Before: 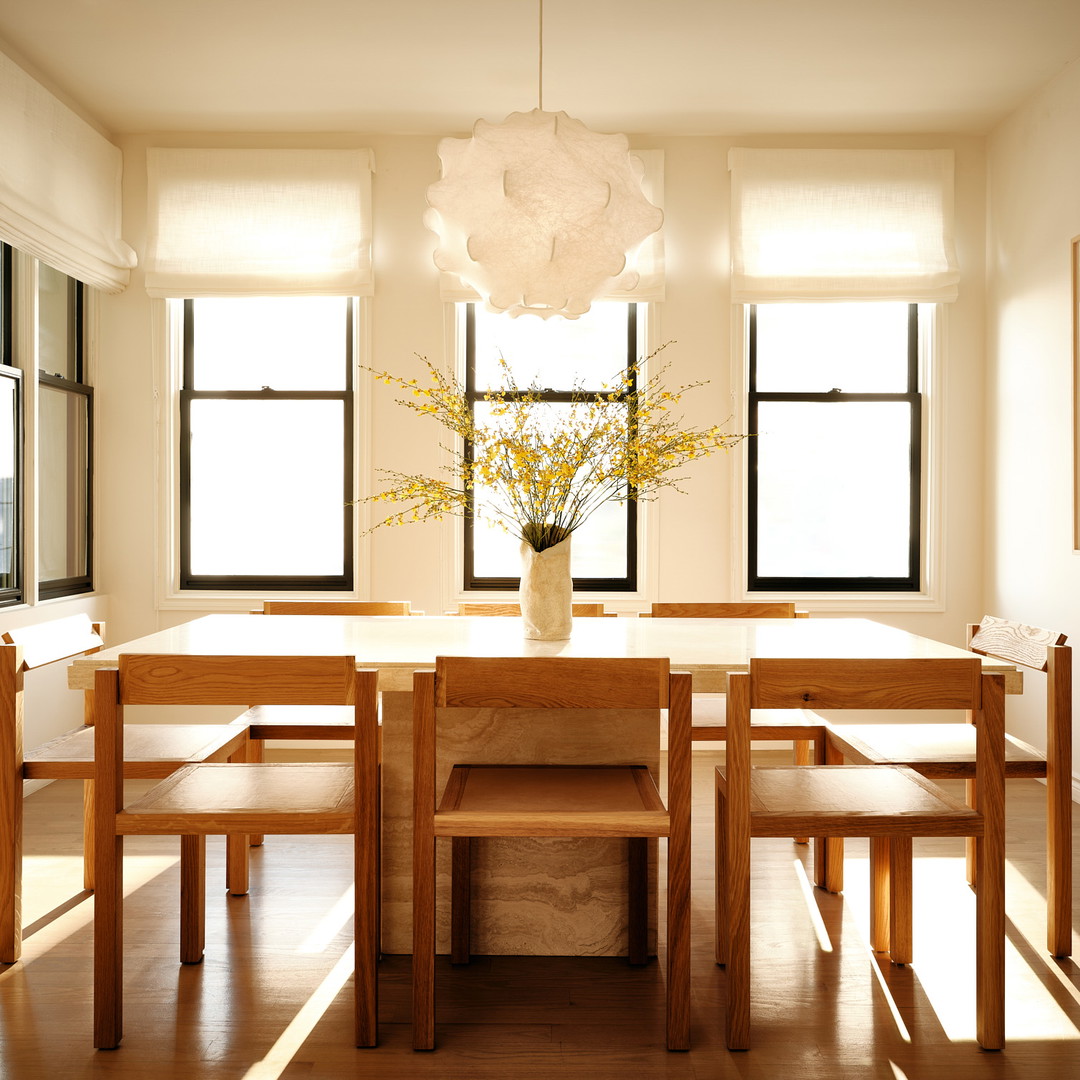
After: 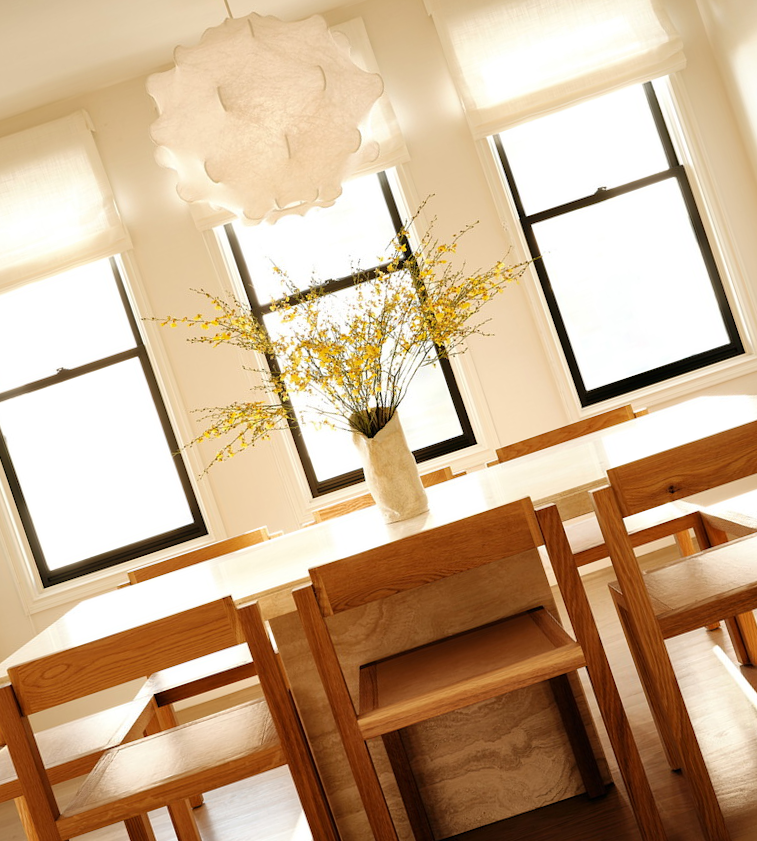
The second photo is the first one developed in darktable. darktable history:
crop and rotate: angle 18.71°, left 6.778%, right 4.256%, bottom 1.168%
